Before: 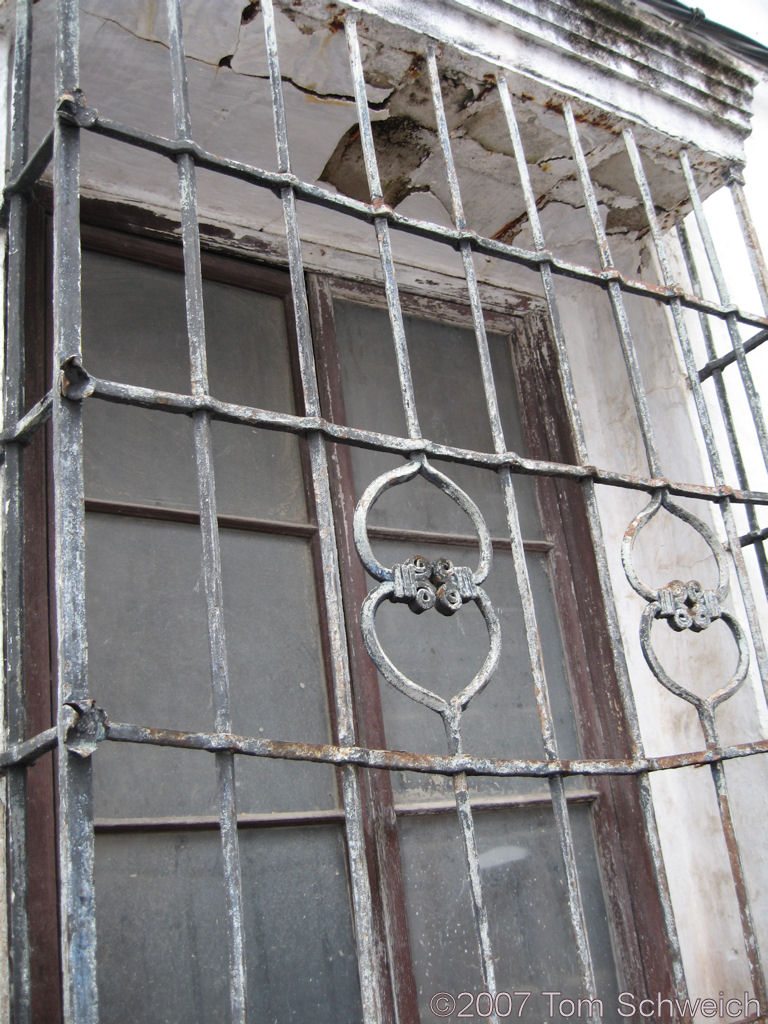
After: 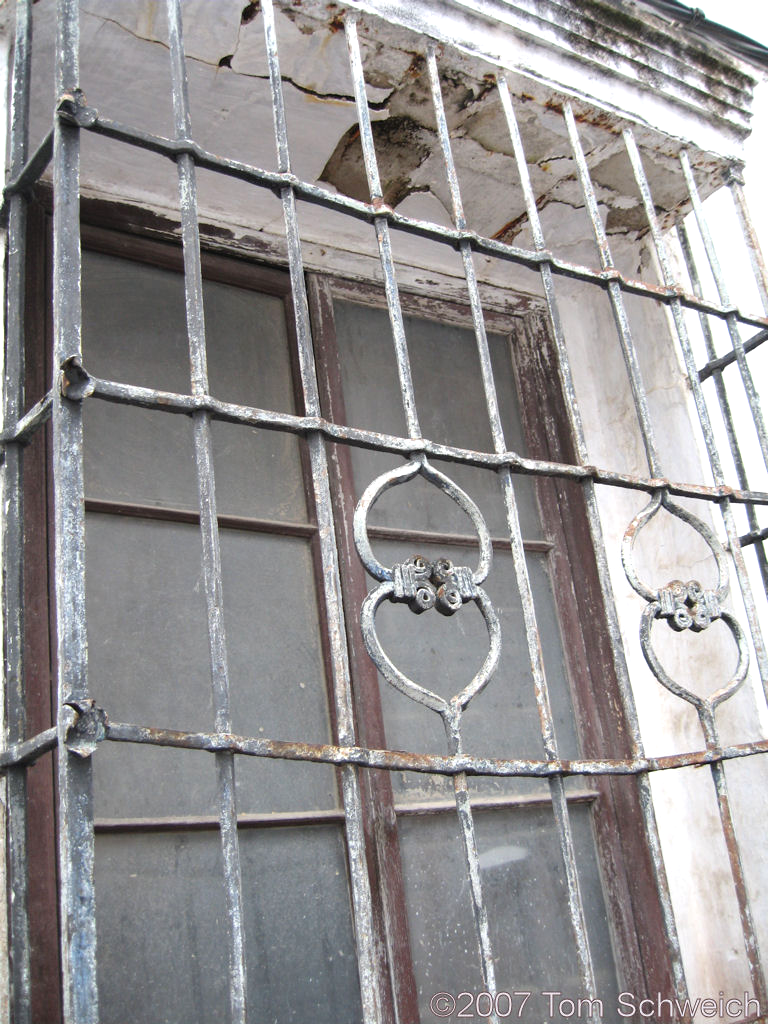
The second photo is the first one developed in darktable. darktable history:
exposure: black level correction 0, exposure 0.393 EV, compensate exposure bias true, compensate highlight preservation false
local contrast: mode bilateral grid, contrast 100, coarseness 99, detail 92%, midtone range 0.2
